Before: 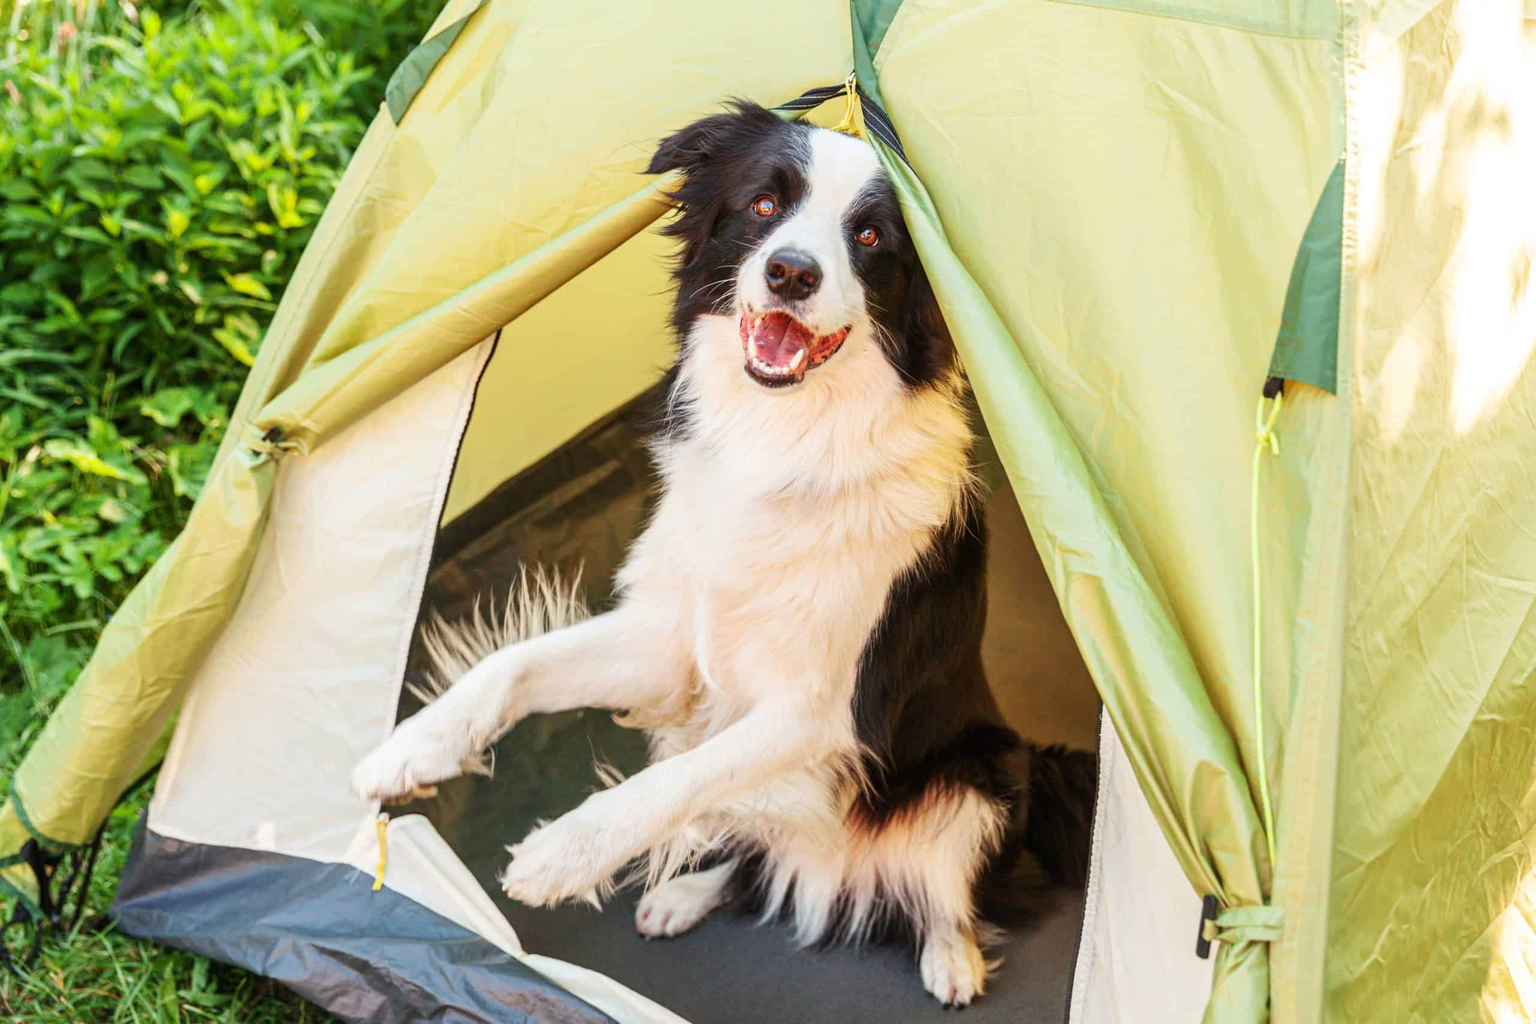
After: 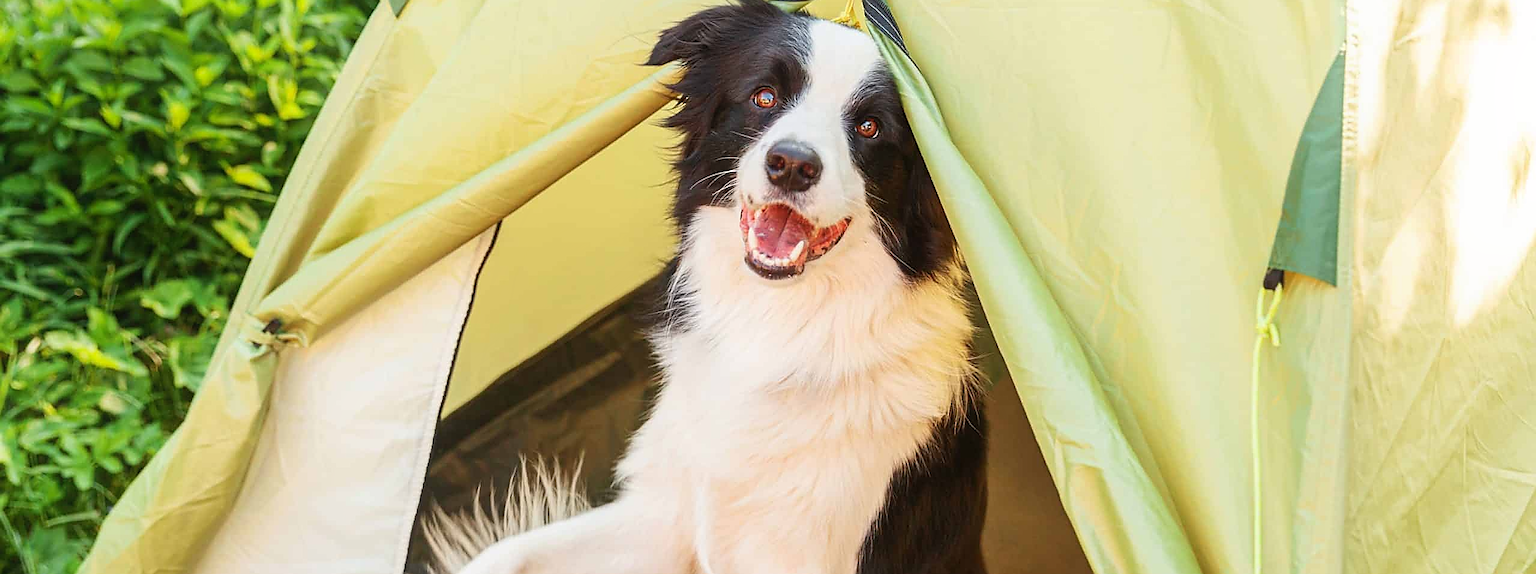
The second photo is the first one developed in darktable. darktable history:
crop and rotate: top 10.605%, bottom 33.274%
sharpen: radius 1.4, amount 1.25, threshold 0.7
contrast equalizer: octaves 7, y [[0.6 ×6], [0.55 ×6], [0 ×6], [0 ×6], [0 ×6]], mix -0.3
